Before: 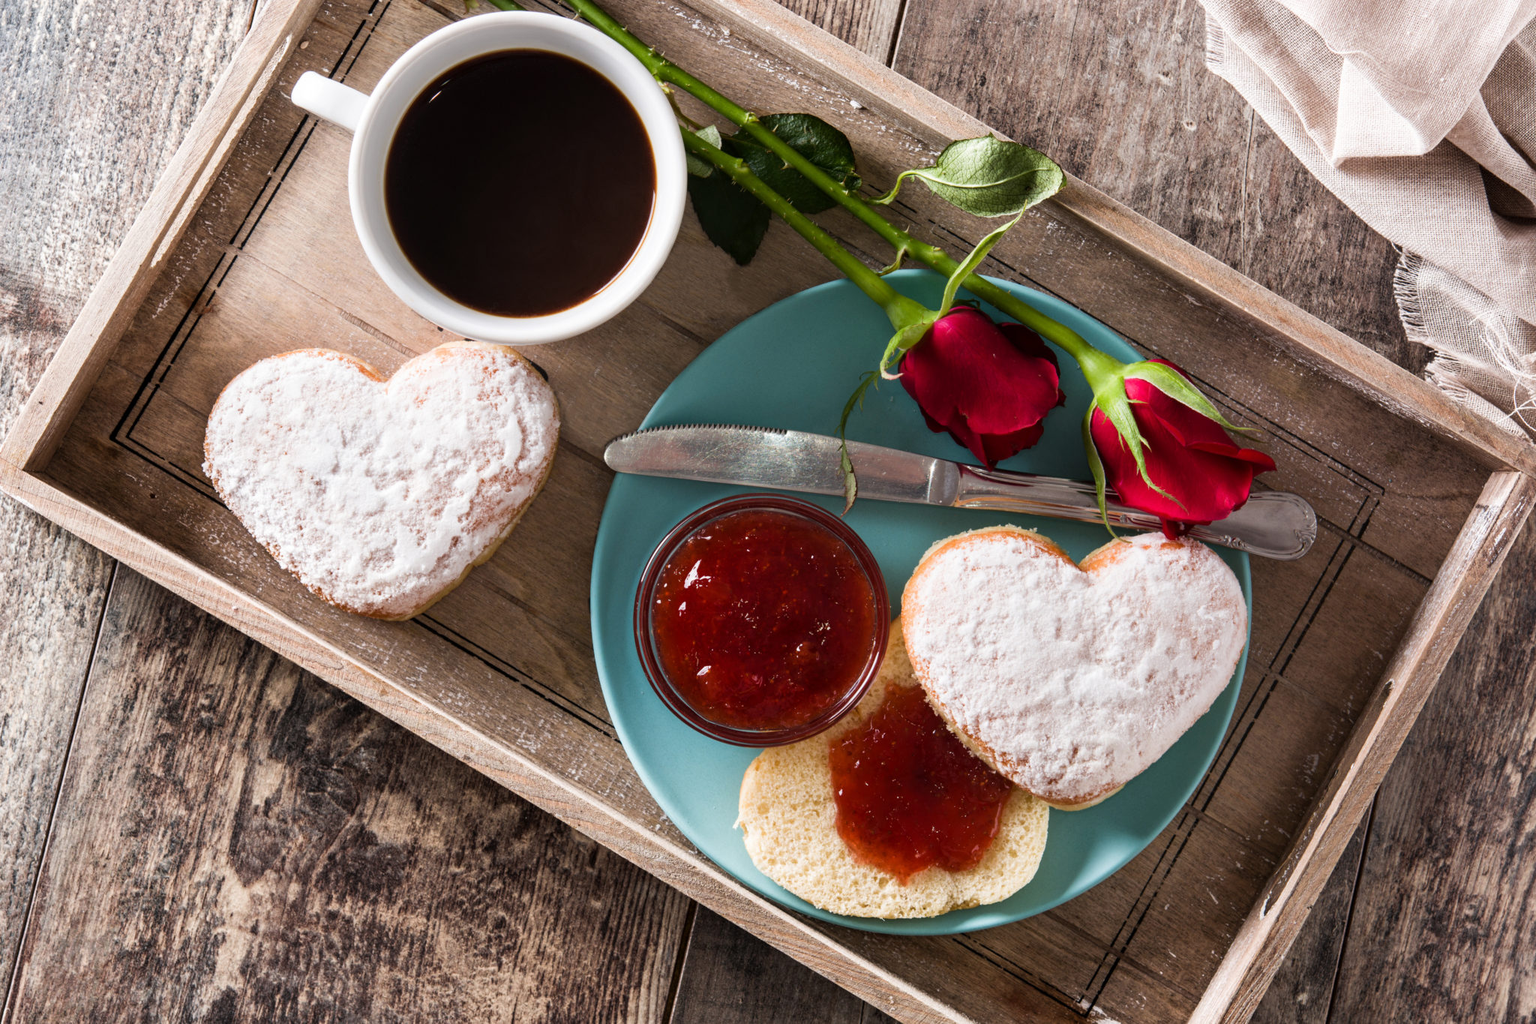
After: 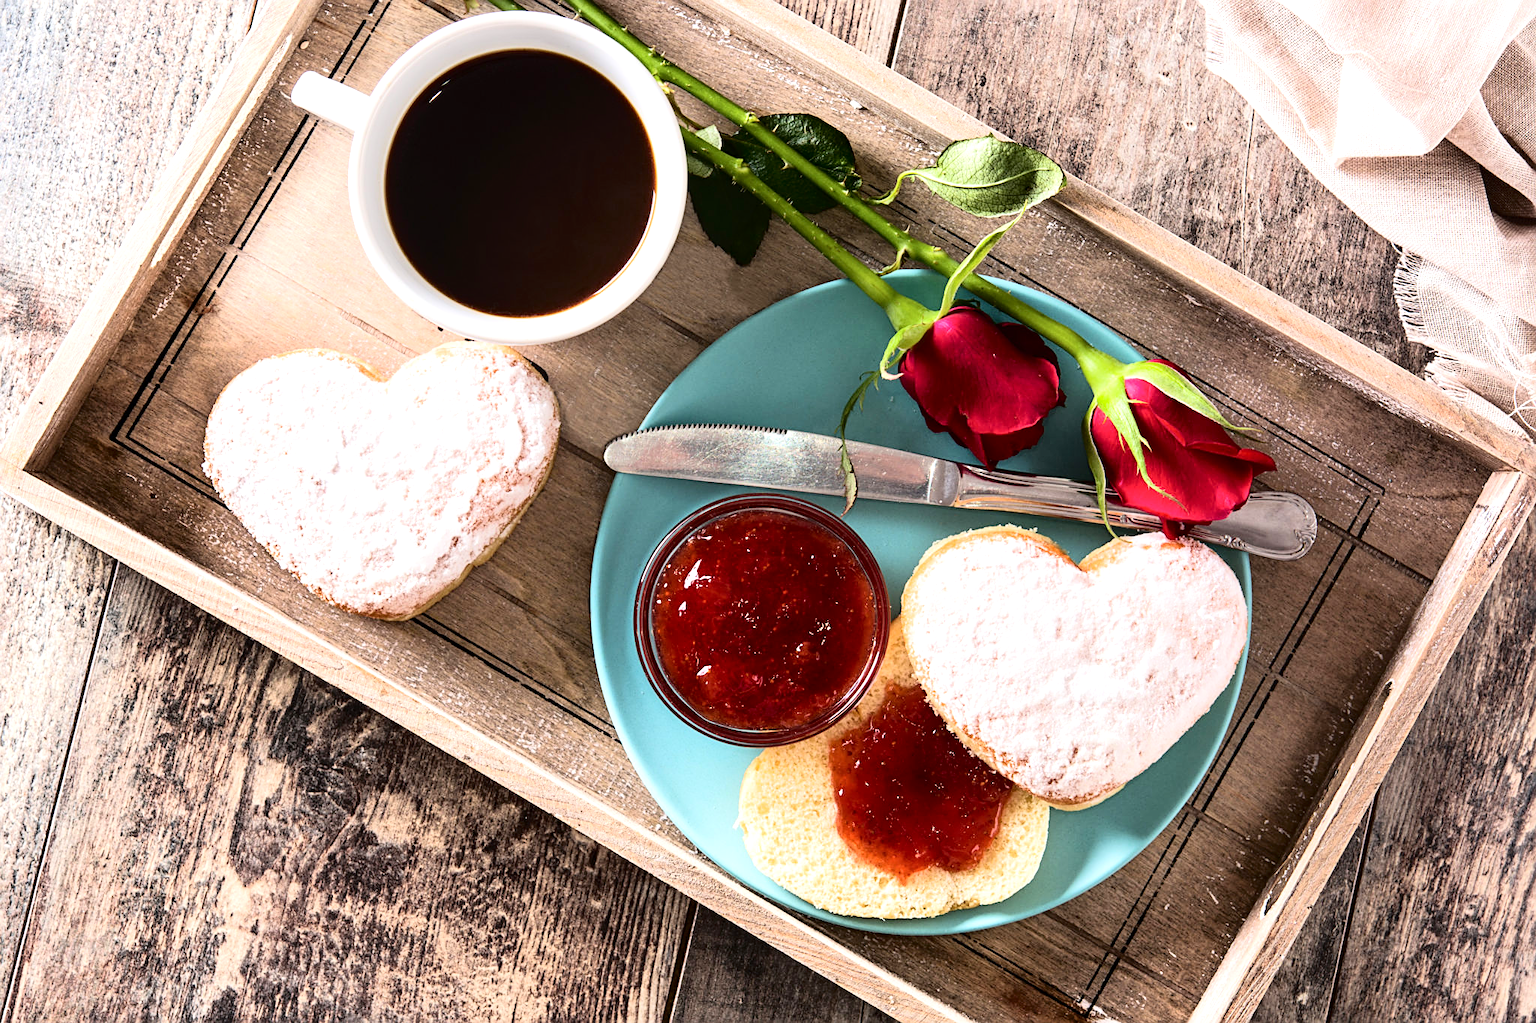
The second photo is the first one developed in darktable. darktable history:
contrast brightness saturation: saturation 0.127
tone curve: curves: ch0 [(0, 0) (0.003, 0.011) (0.011, 0.014) (0.025, 0.023) (0.044, 0.035) (0.069, 0.047) (0.1, 0.065) (0.136, 0.098) (0.177, 0.139) (0.224, 0.214) (0.277, 0.306) (0.335, 0.392) (0.399, 0.484) (0.468, 0.584) (0.543, 0.68) (0.623, 0.772) (0.709, 0.847) (0.801, 0.905) (0.898, 0.951) (1, 1)], color space Lab, independent channels, preserve colors none
exposure: exposure 0.135 EV, compensate exposure bias true, compensate highlight preservation false
sharpen: on, module defaults
